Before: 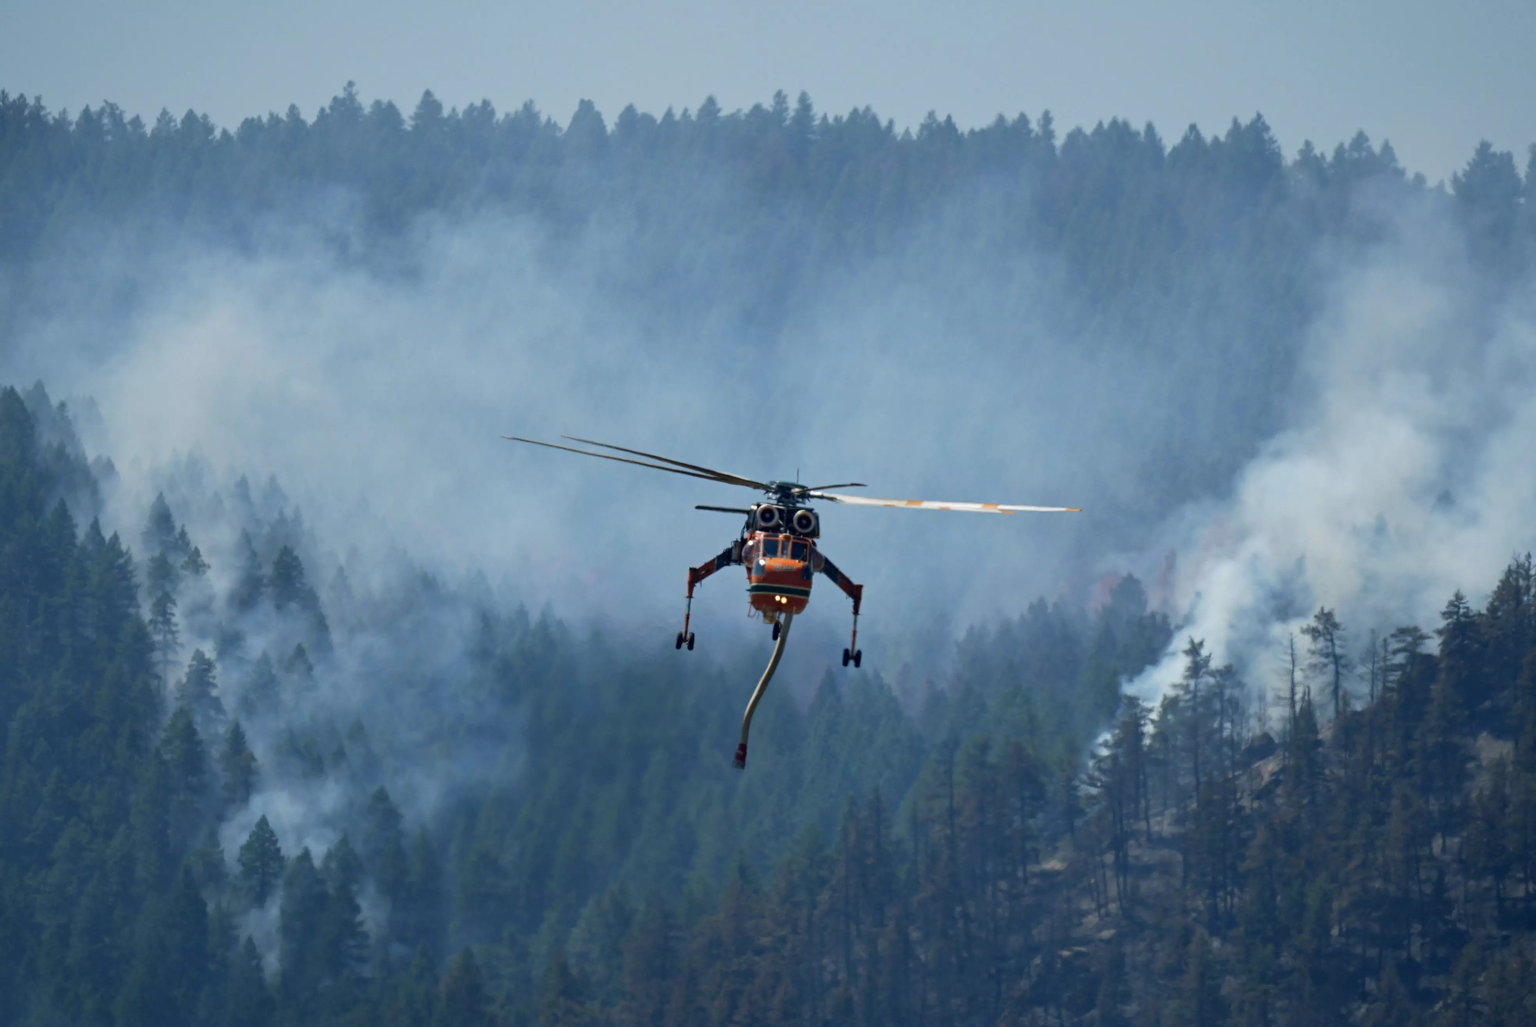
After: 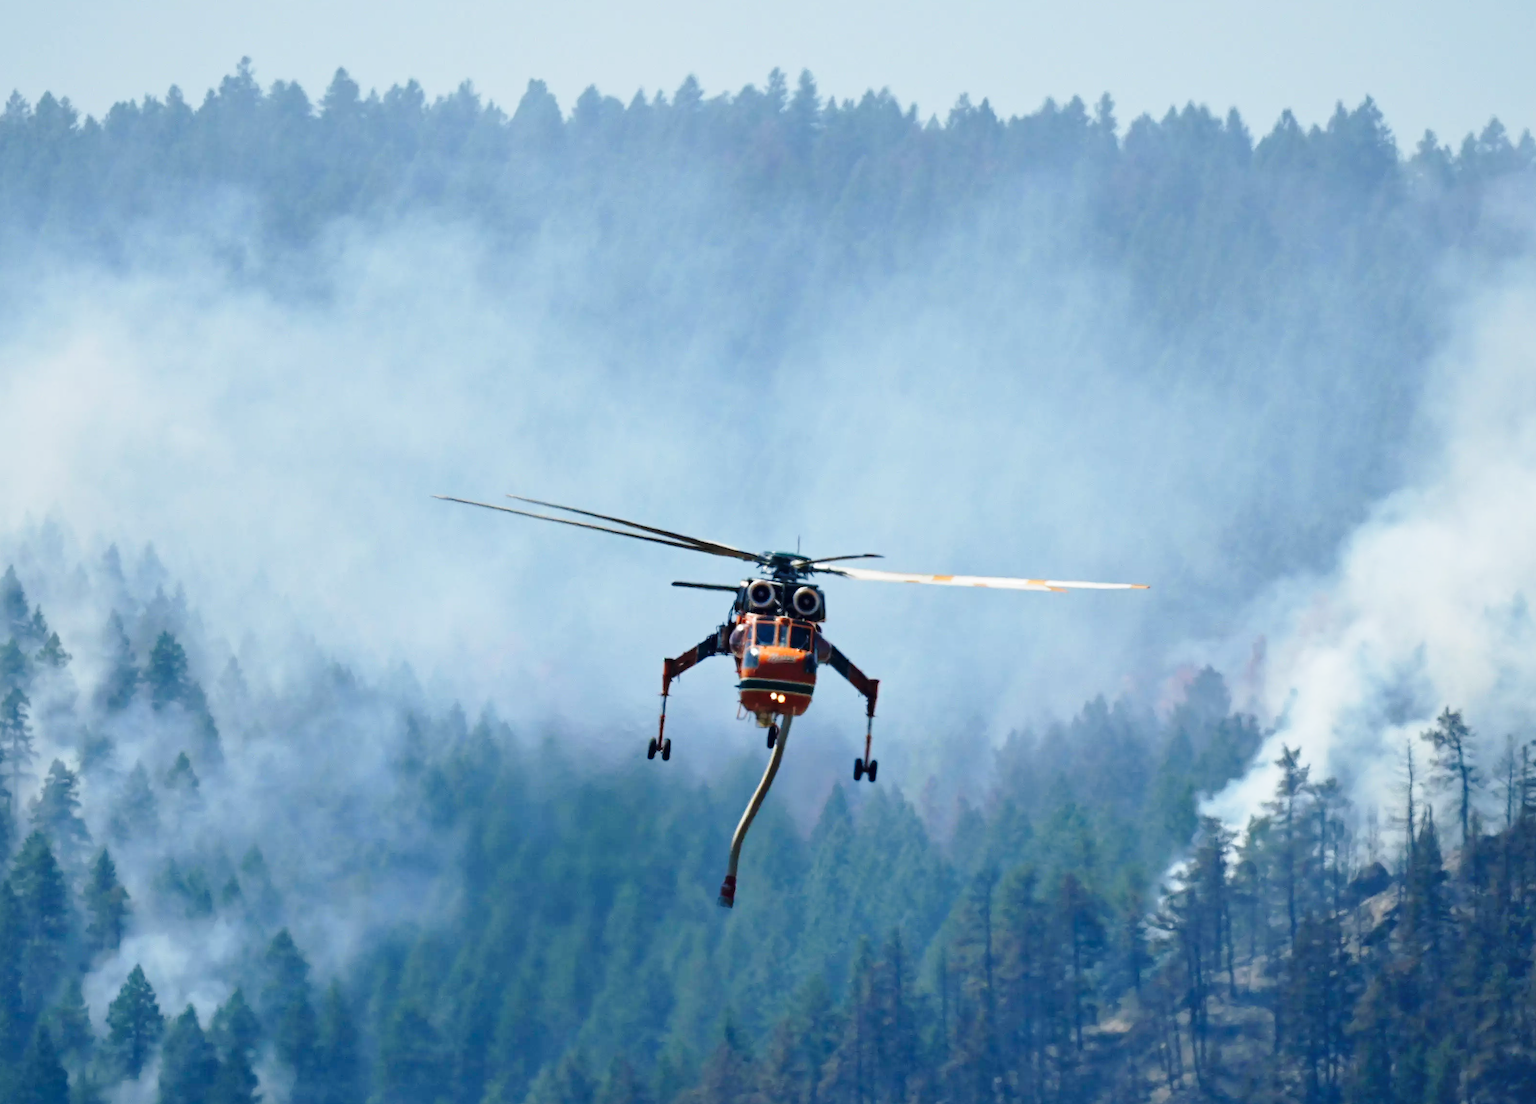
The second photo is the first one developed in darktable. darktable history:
base curve: curves: ch0 [(0, 0) (0.028, 0.03) (0.121, 0.232) (0.46, 0.748) (0.859, 0.968) (1, 1)], preserve colors none
crop: left 9.929%, top 3.475%, right 9.188%, bottom 9.529%
